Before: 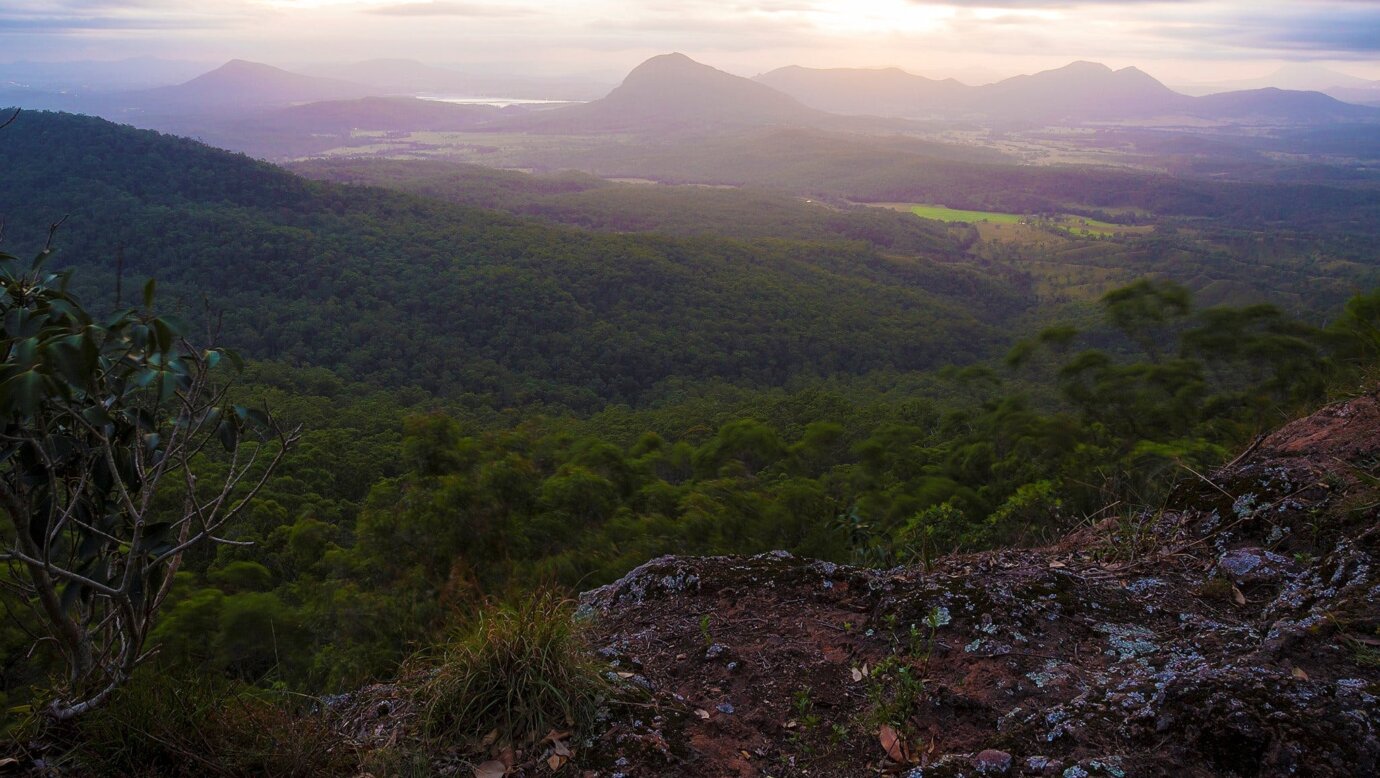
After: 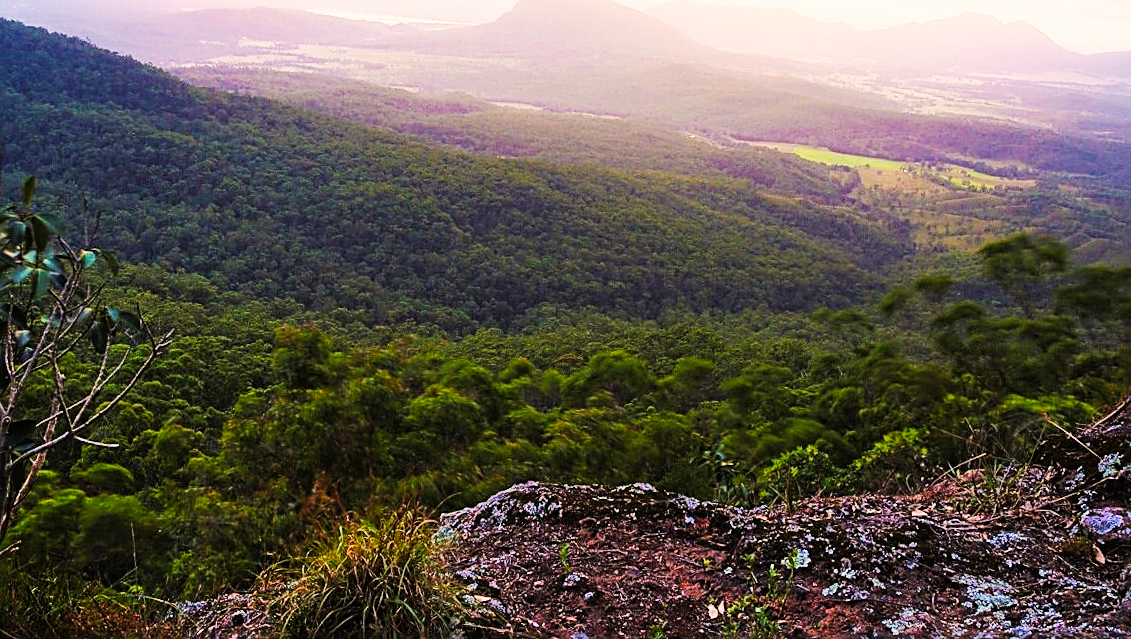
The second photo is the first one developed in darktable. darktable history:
base curve: curves: ch0 [(0, 0) (0.007, 0.004) (0.027, 0.03) (0.046, 0.07) (0.207, 0.54) (0.442, 0.872) (0.673, 0.972) (1, 1)], preserve colors none
crop and rotate: angle -3.3°, left 5.11%, top 5.23%, right 4.666%, bottom 4.273%
shadows and highlights: low approximation 0.01, soften with gaussian
color correction: highlights a* 3.7, highlights b* 5.1
tone equalizer: on, module defaults
sharpen: radius 2.559, amount 0.635
